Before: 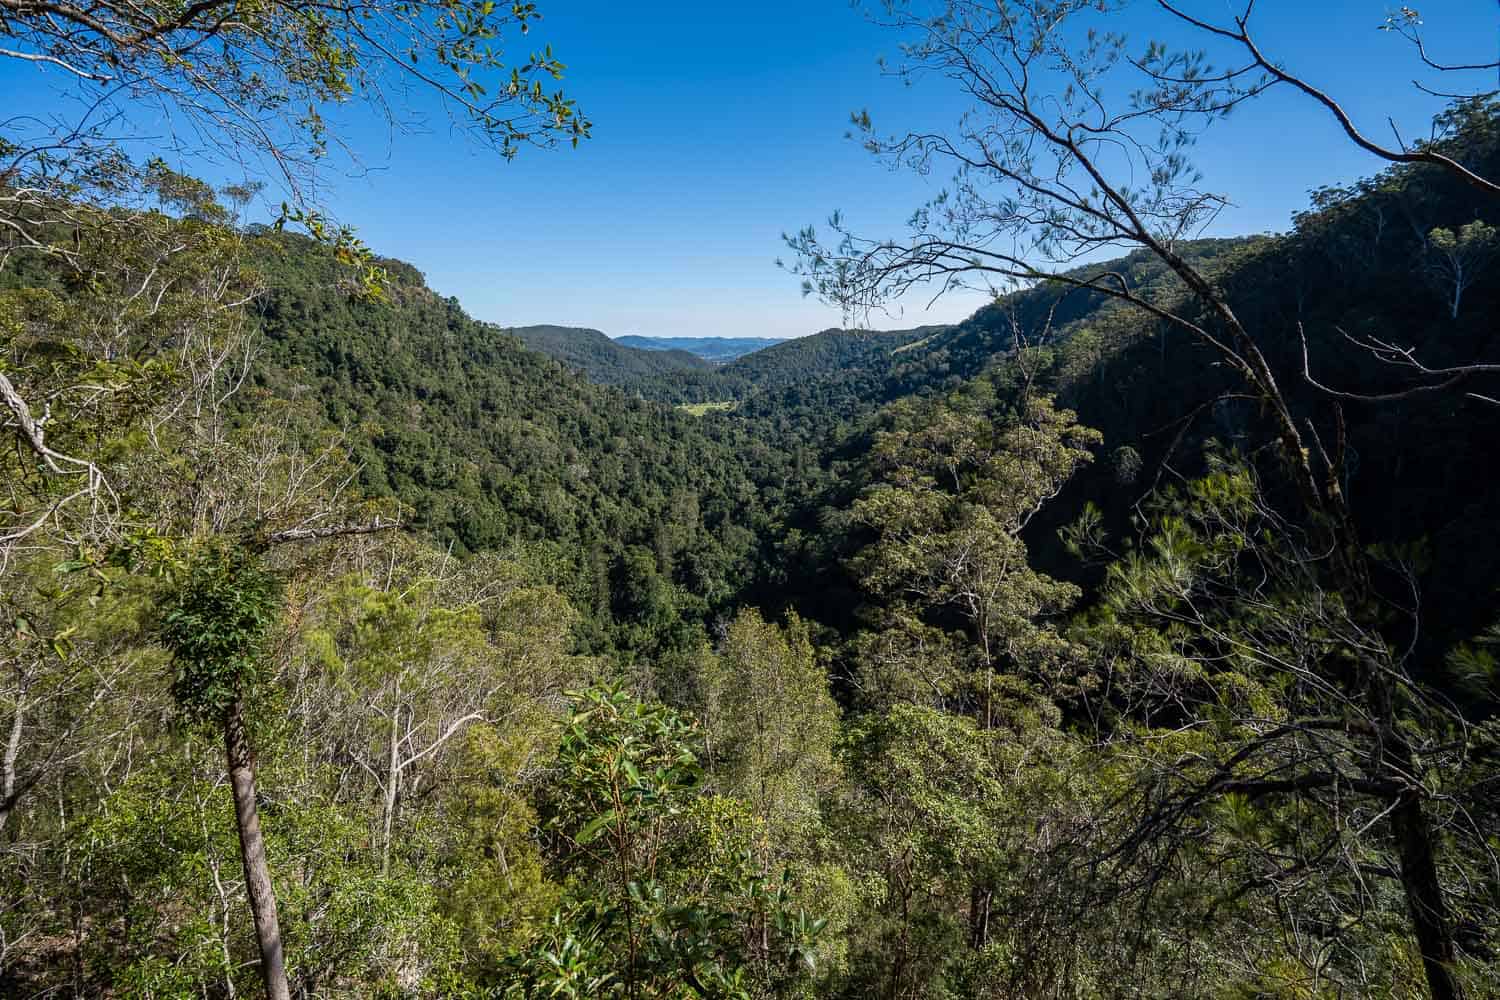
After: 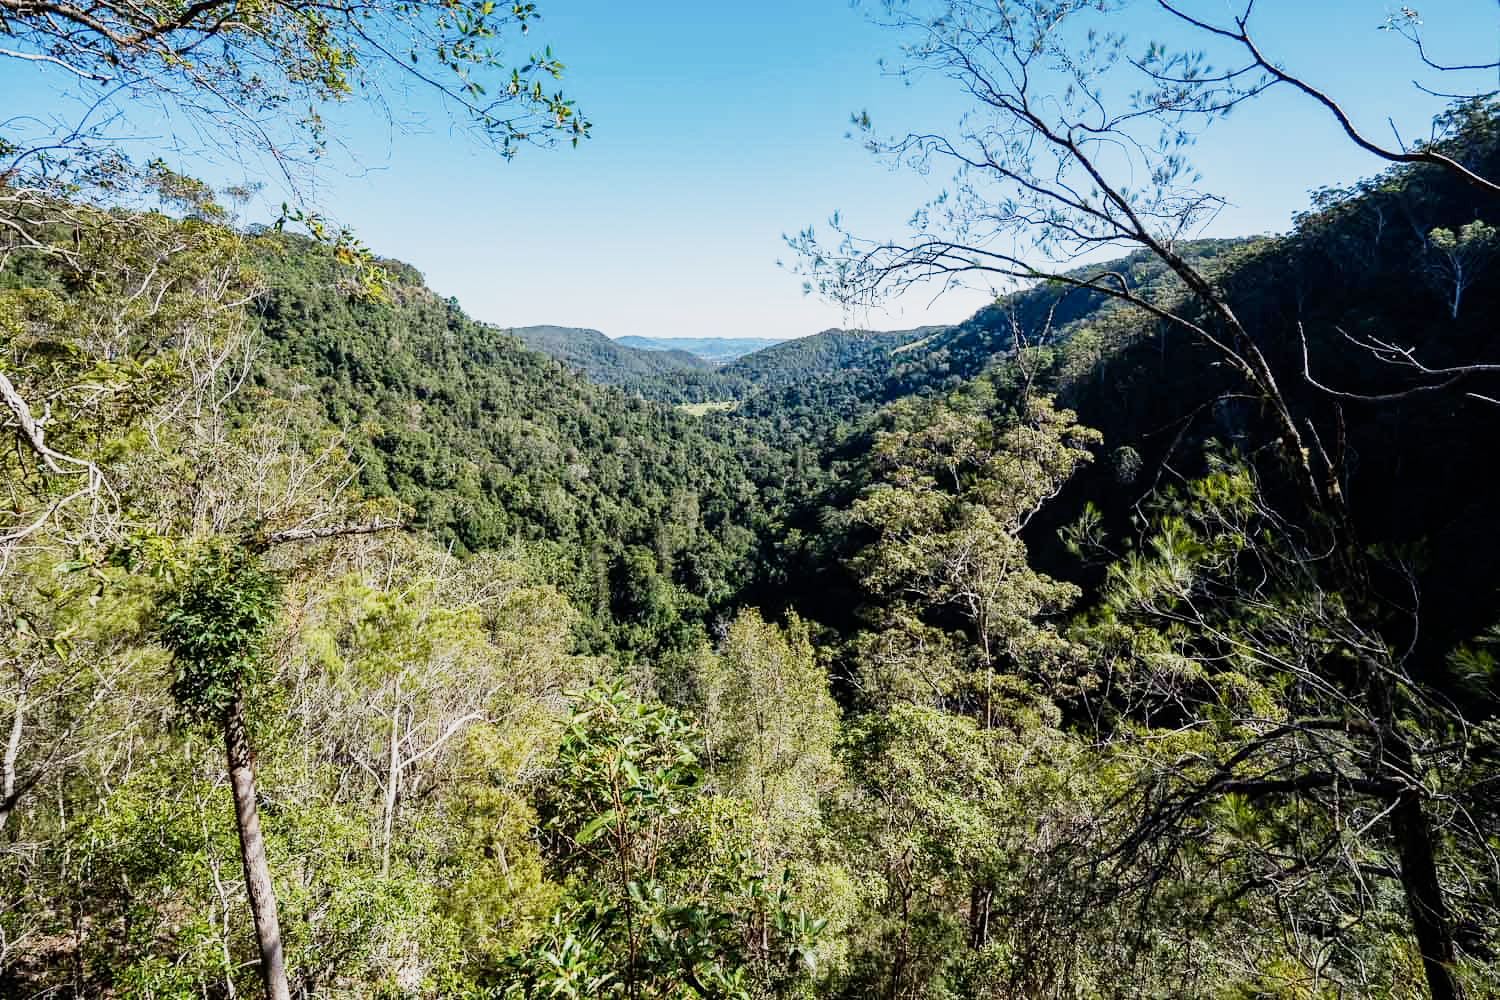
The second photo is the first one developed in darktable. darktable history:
sigmoid: skew -0.2, preserve hue 0%, red attenuation 0.1, red rotation 0.035, green attenuation 0.1, green rotation -0.017, blue attenuation 0.15, blue rotation -0.052, base primaries Rec2020
exposure: exposure 1.223 EV, compensate highlight preservation false
